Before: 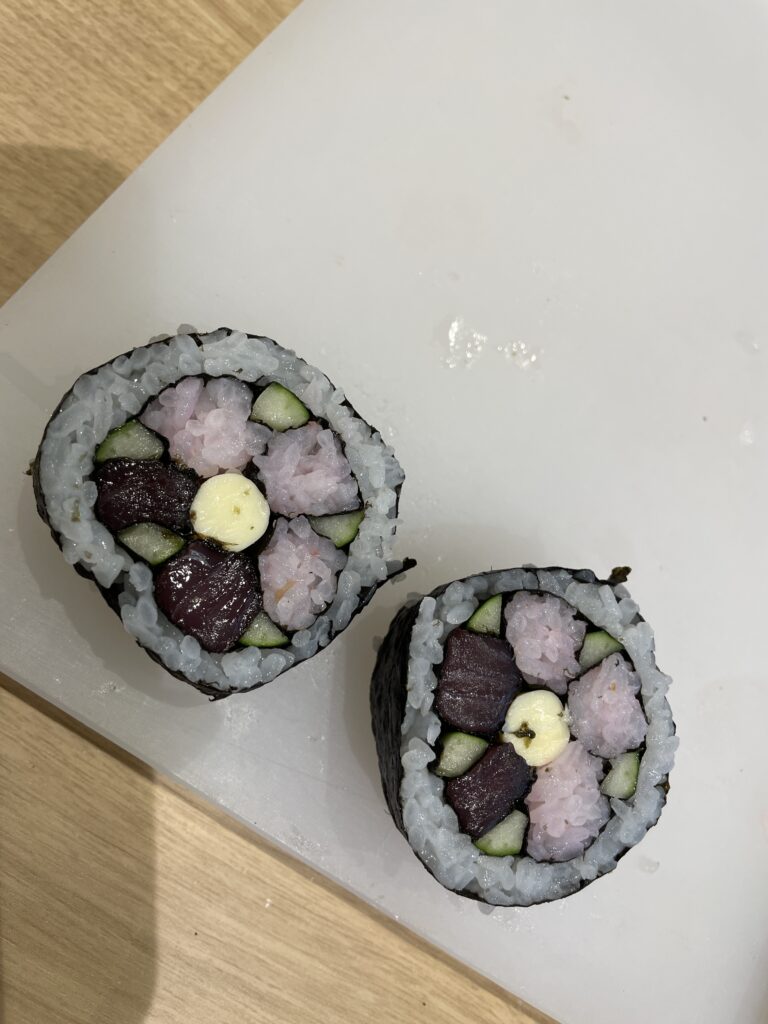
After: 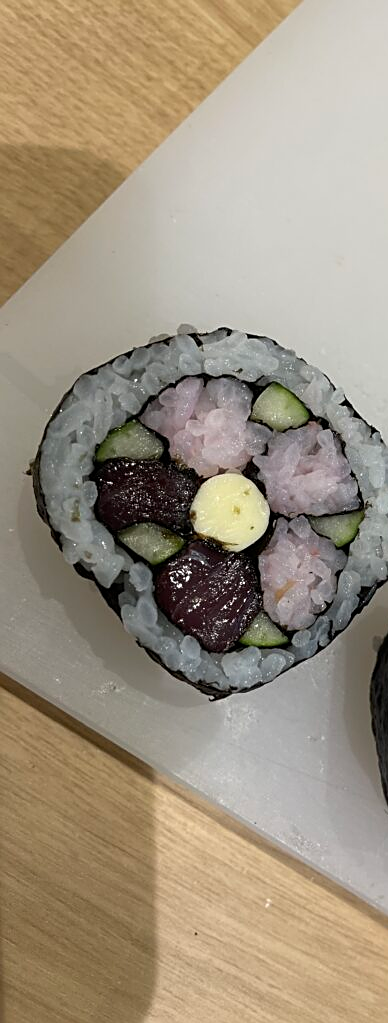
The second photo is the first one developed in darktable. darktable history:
sharpen: on, module defaults
crop and rotate: left 0.047%, top 0%, right 49.432%
